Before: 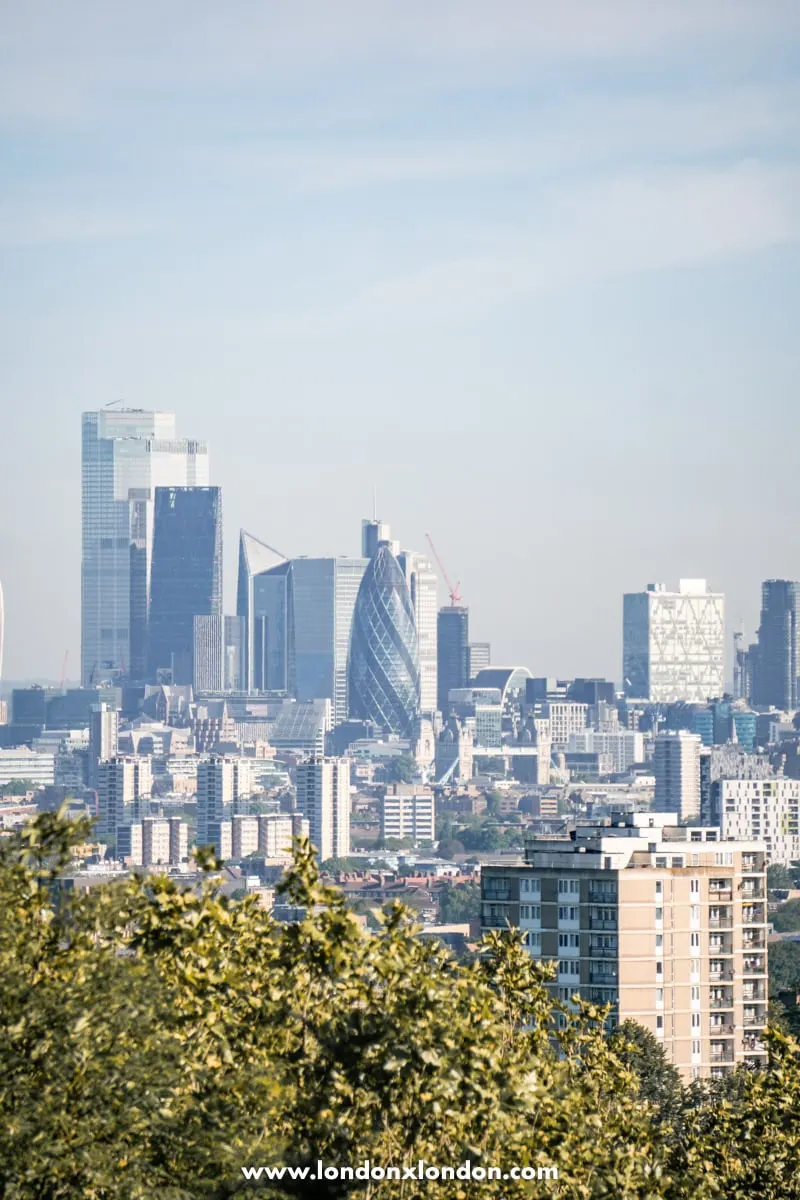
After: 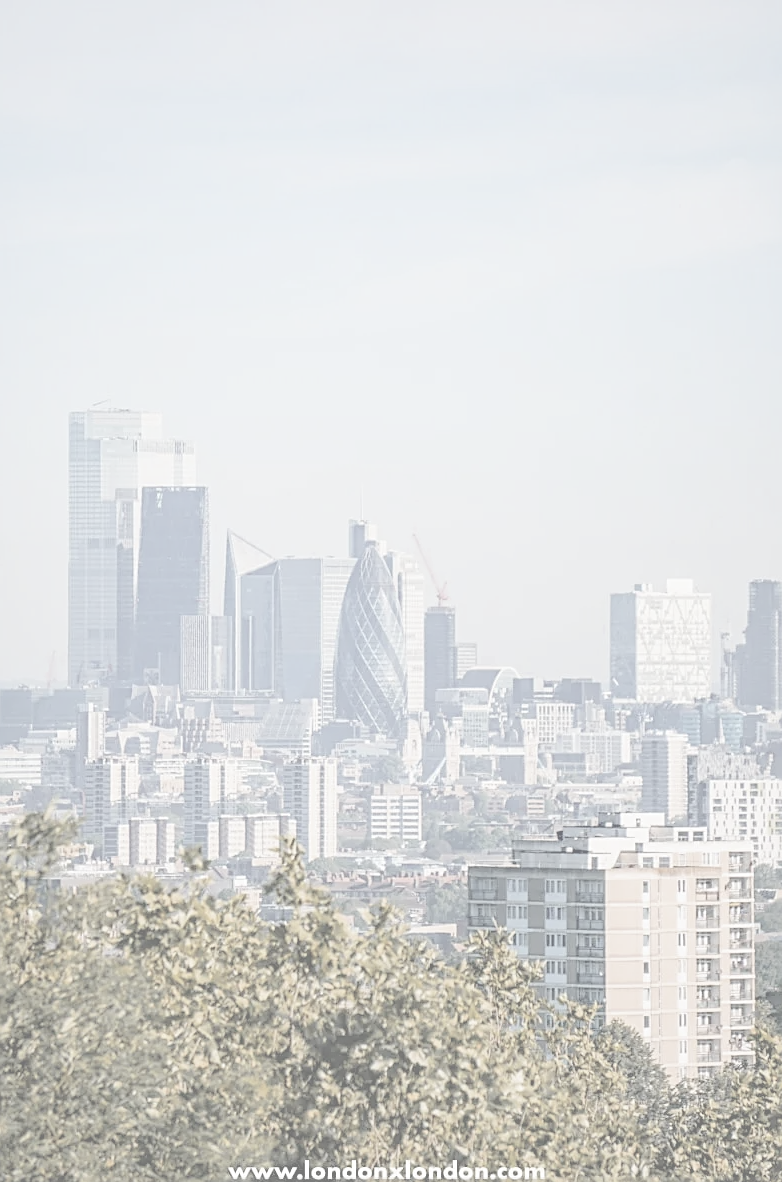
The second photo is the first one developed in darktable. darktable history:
crop and rotate: left 1.662%, right 0.542%, bottom 1.449%
exposure: black level correction 0, exposure 0.698 EV, compensate highlight preservation false
sharpen: on, module defaults
color zones: curves: ch0 [(0.27, 0.396) (0.563, 0.504) (0.75, 0.5) (0.787, 0.307)]
contrast brightness saturation: contrast -0.336, brightness 0.743, saturation -0.777
